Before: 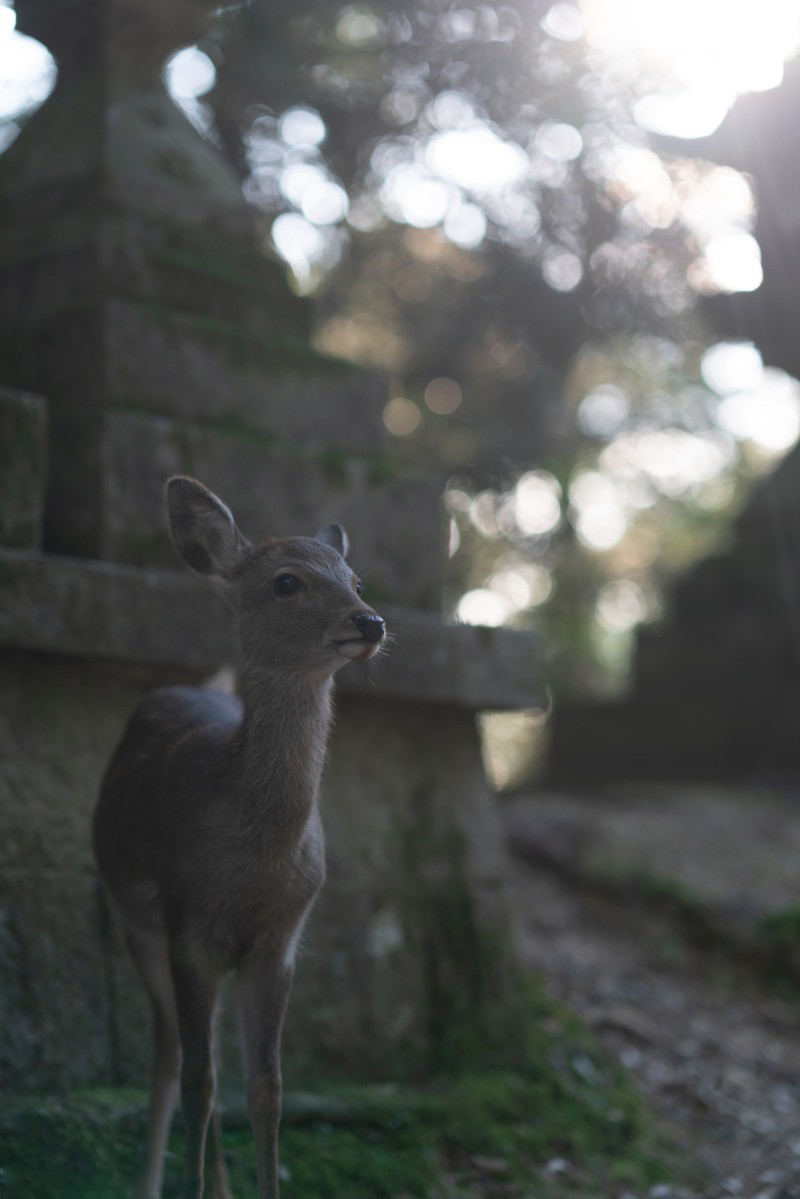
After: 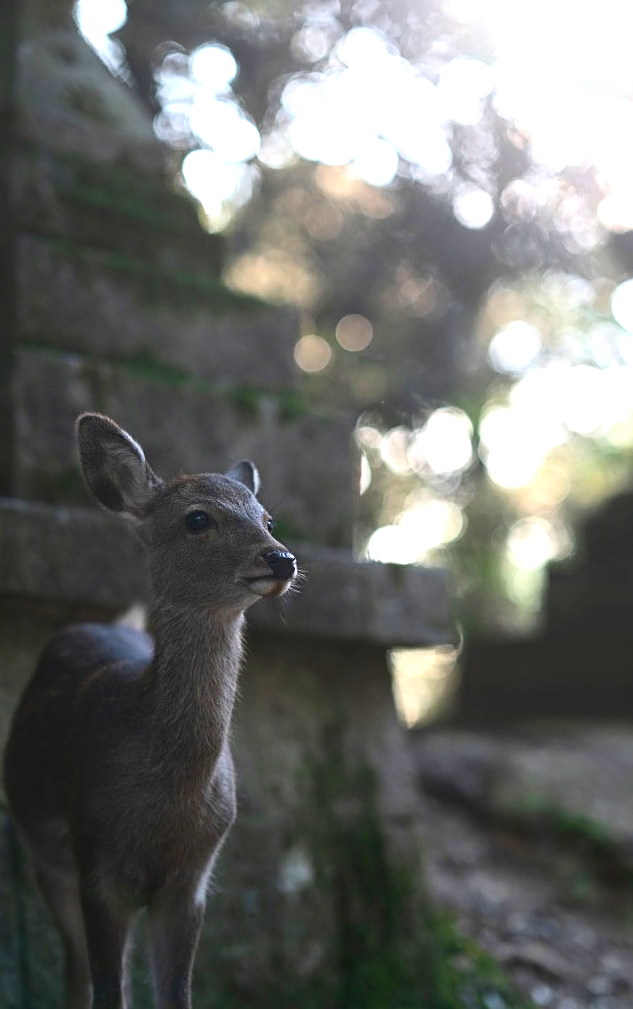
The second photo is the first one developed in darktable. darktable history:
exposure: exposure 1.073 EV, compensate highlight preservation false
crop: left 11.237%, top 5.337%, right 9.587%, bottom 10.462%
contrast brightness saturation: contrast 0.195, brightness -0.109, saturation 0.214
sharpen: on, module defaults
